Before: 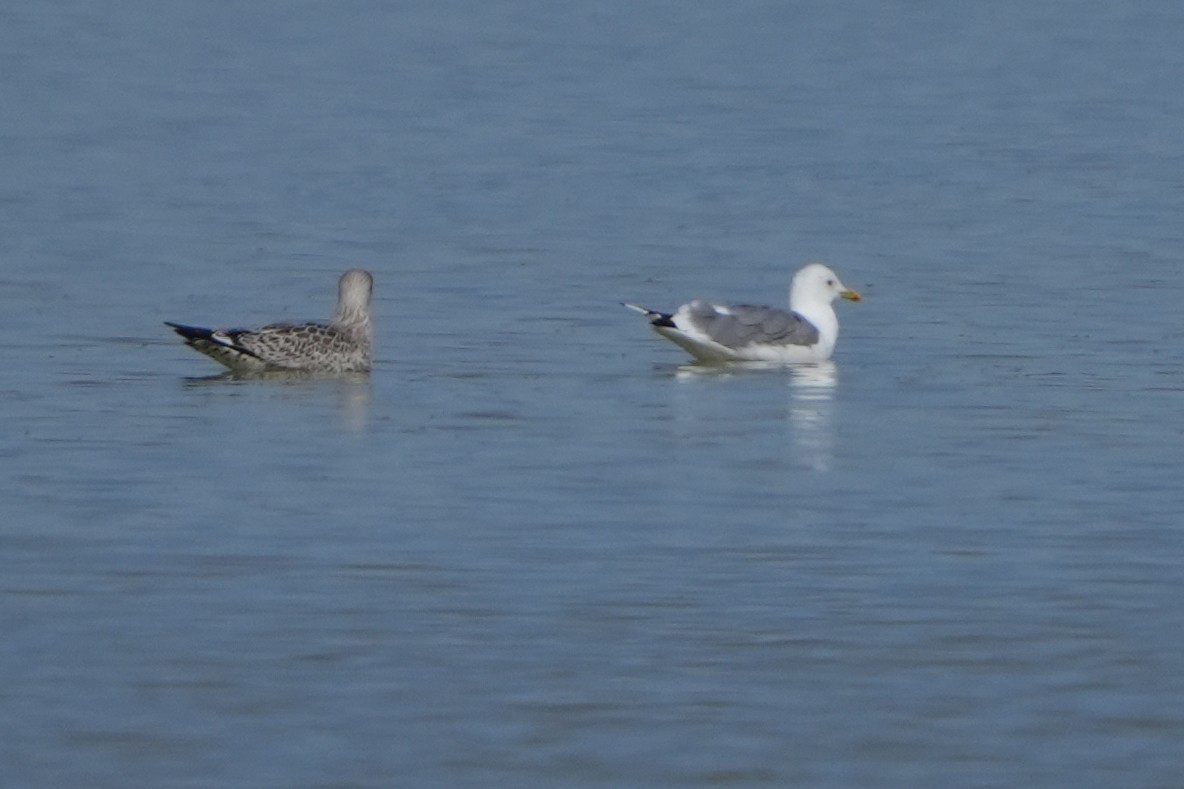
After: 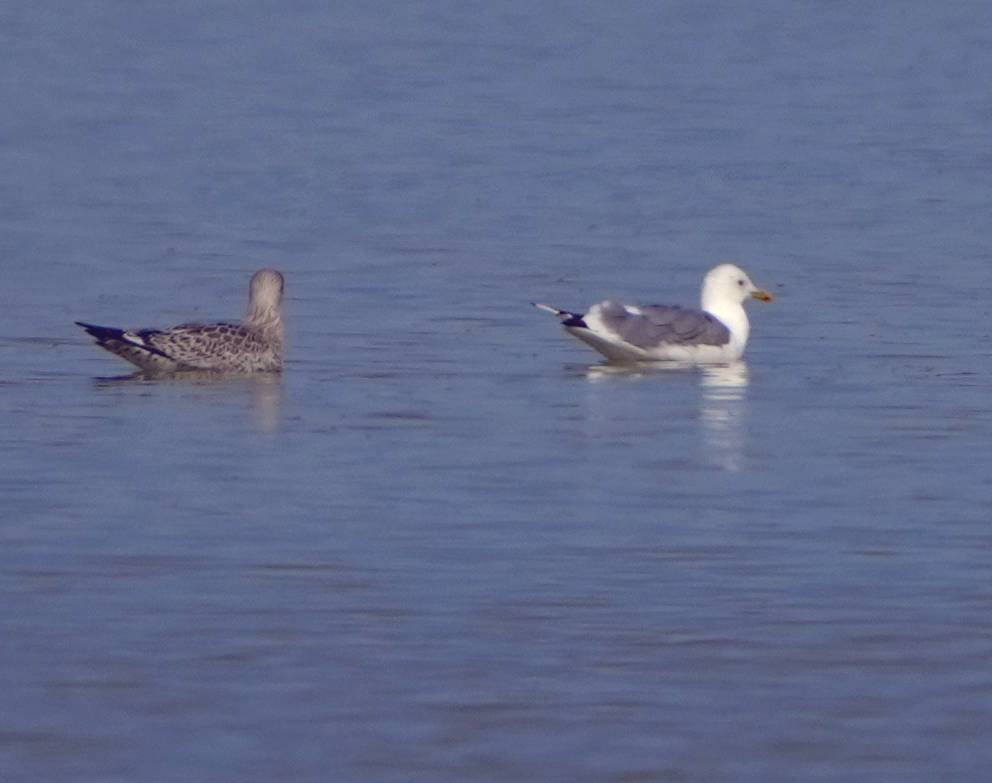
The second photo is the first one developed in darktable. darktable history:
color balance: lift [1.001, 0.997, 0.99, 1.01], gamma [1.007, 1, 0.975, 1.025], gain [1, 1.065, 1.052, 0.935], contrast 13.25%
crop: left 7.598%, right 7.873%
local contrast: highlights 68%, shadows 68%, detail 82%, midtone range 0.325
haze removal: compatibility mode true, adaptive false
